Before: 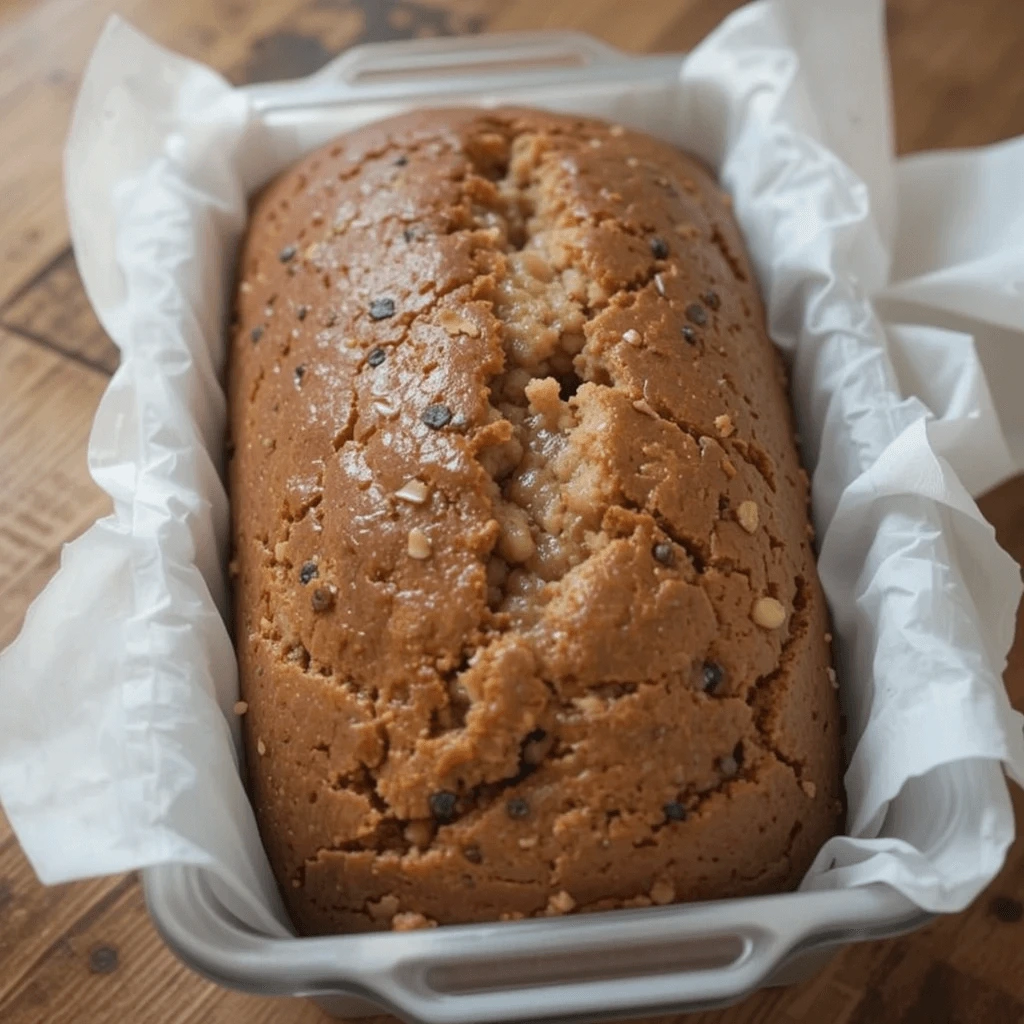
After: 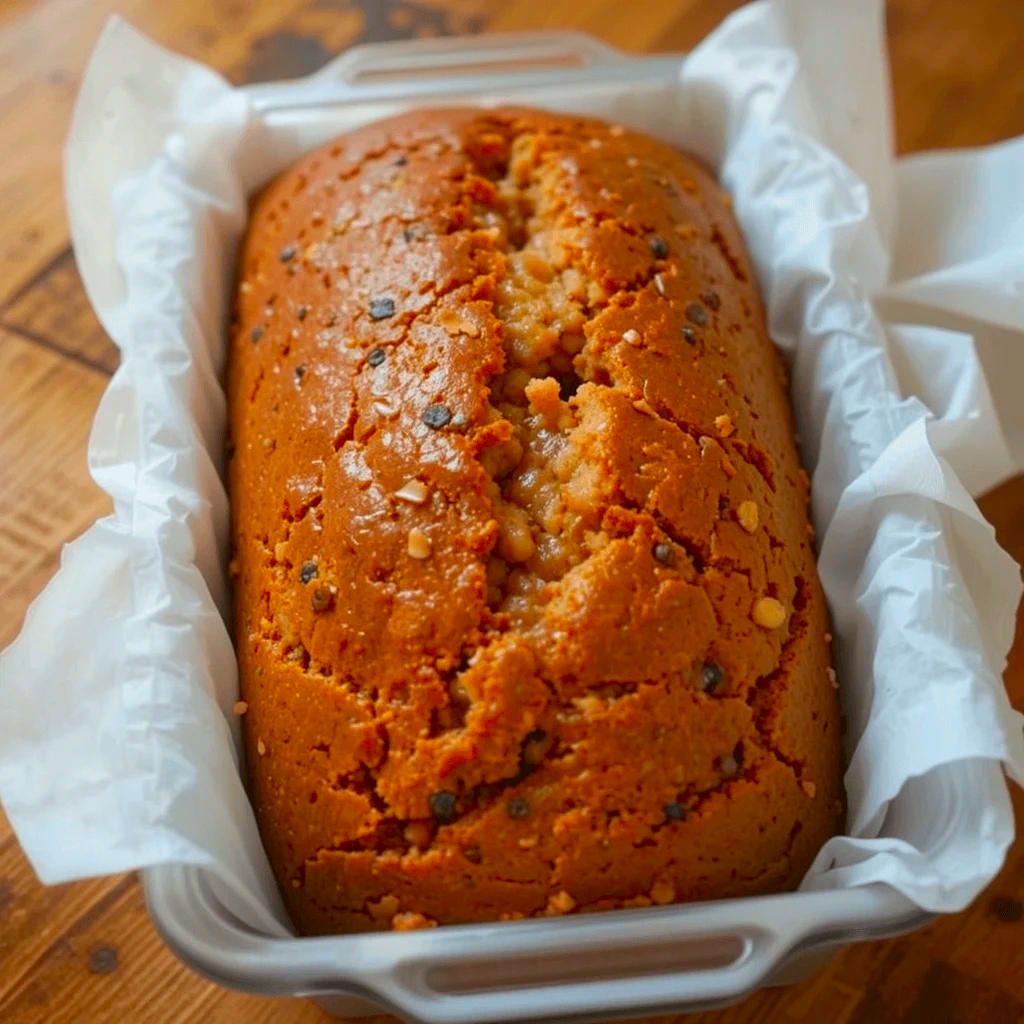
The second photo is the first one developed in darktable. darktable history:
color correction: highlights b* 0.021, saturation 2.1
